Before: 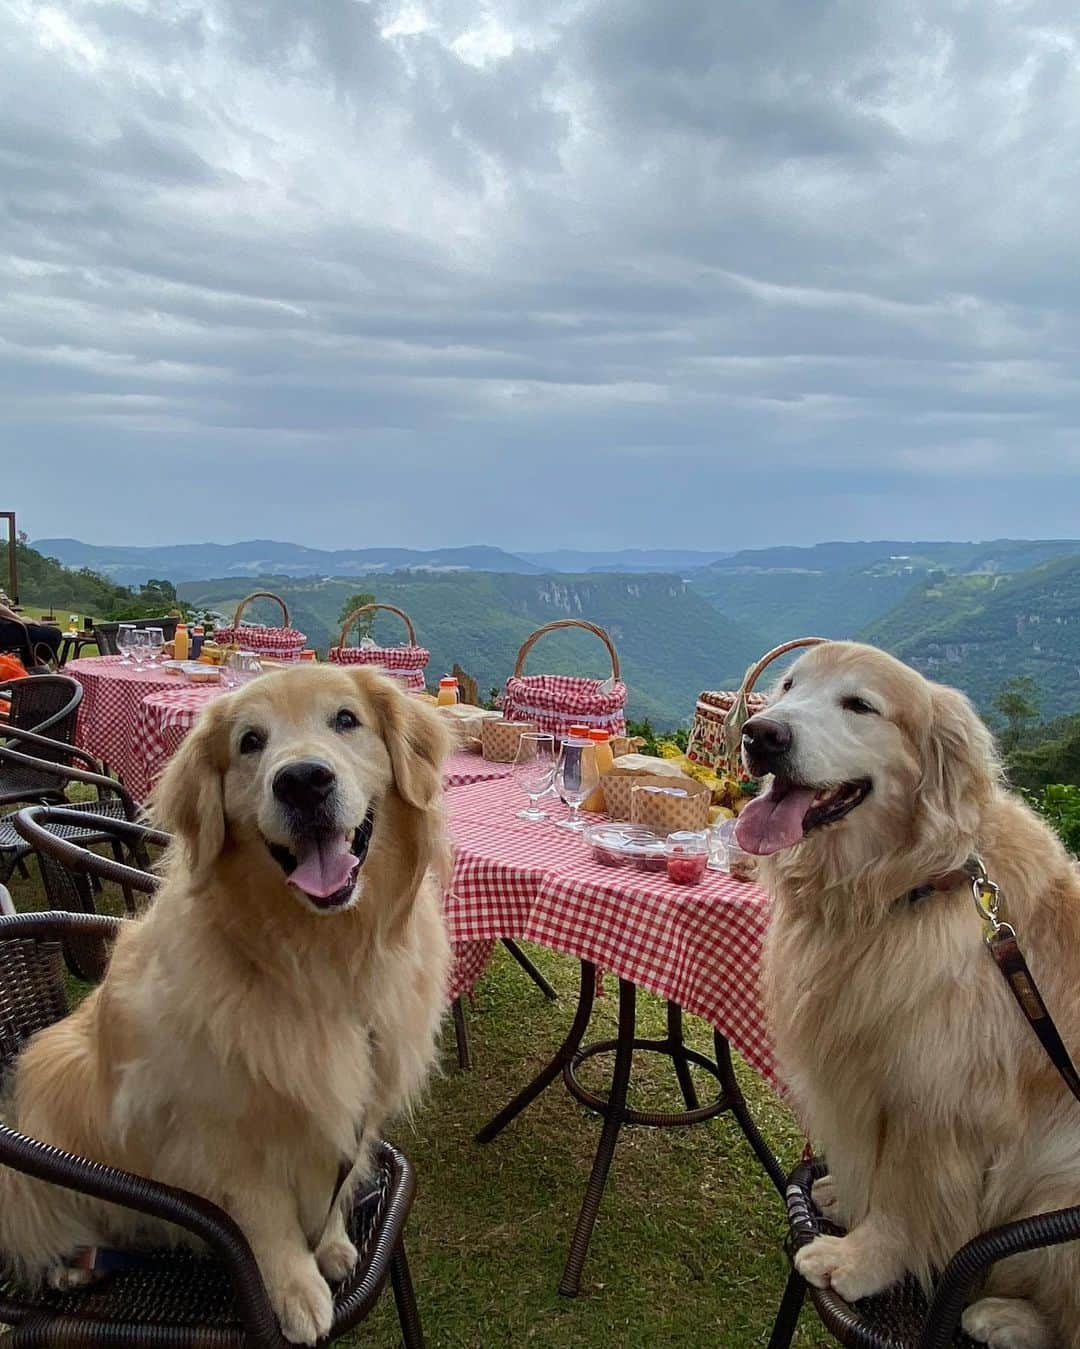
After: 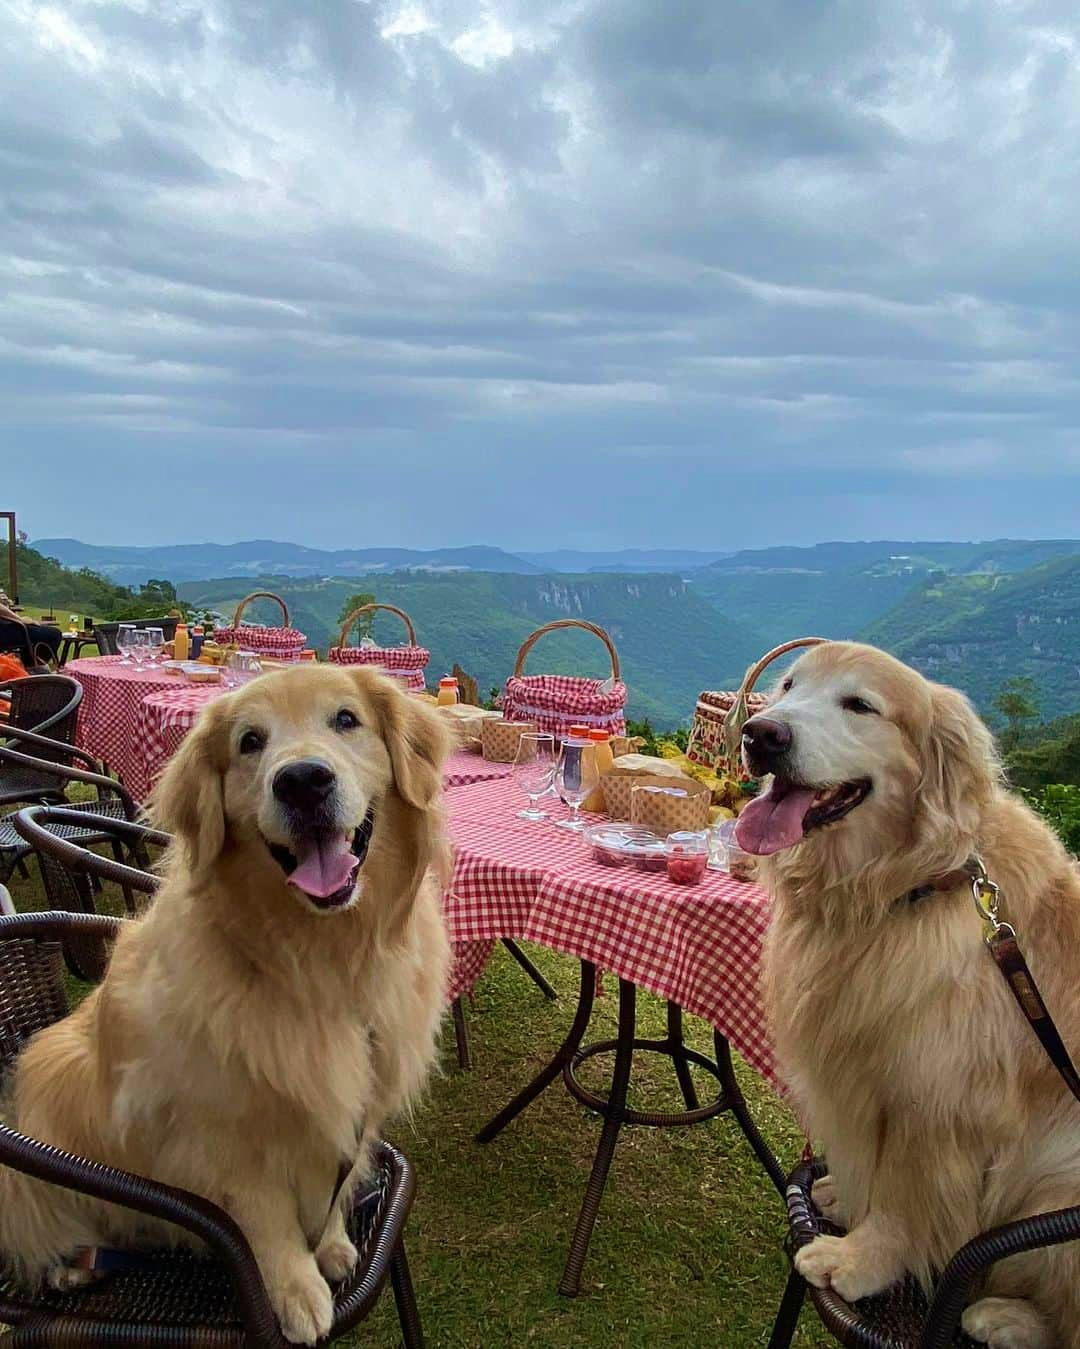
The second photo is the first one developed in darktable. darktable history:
velvia: strength 36.64%
